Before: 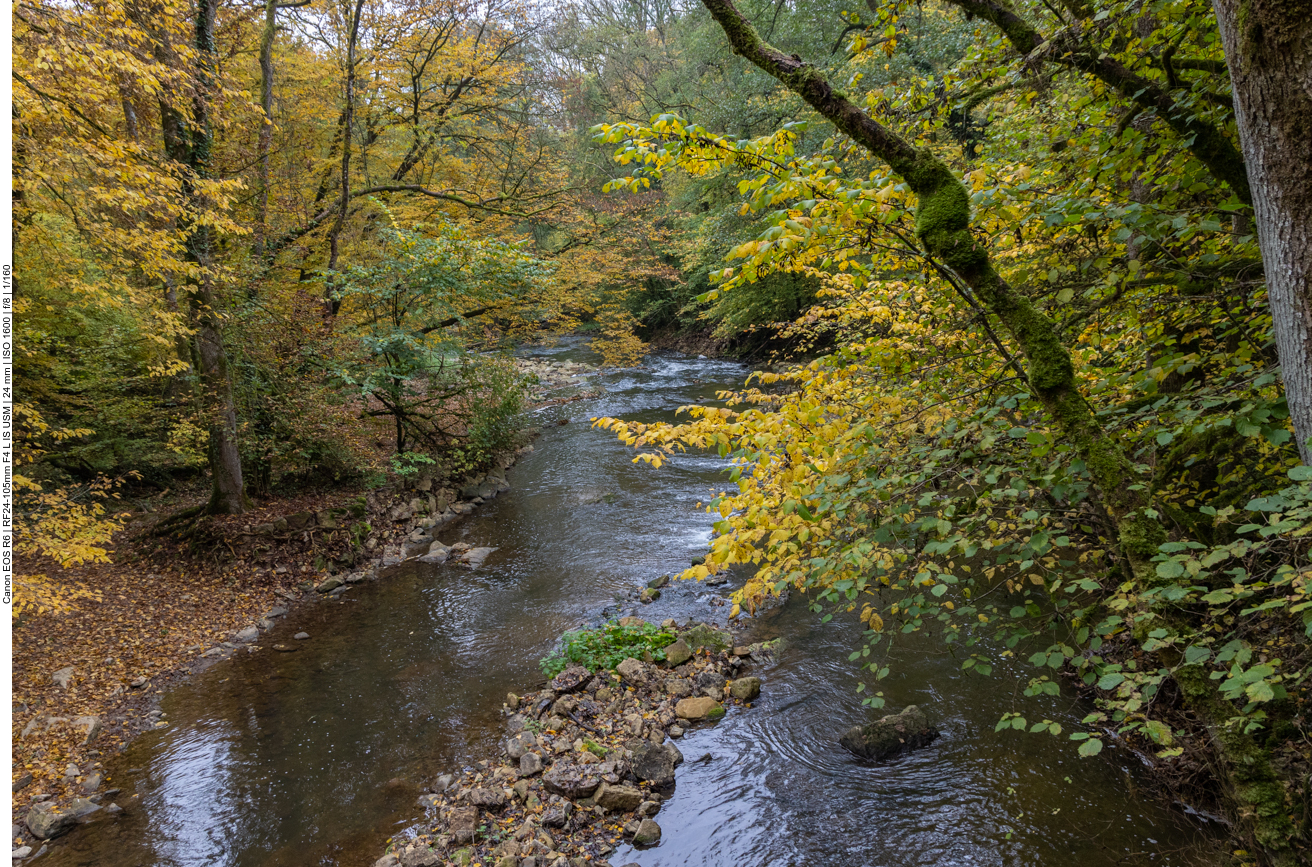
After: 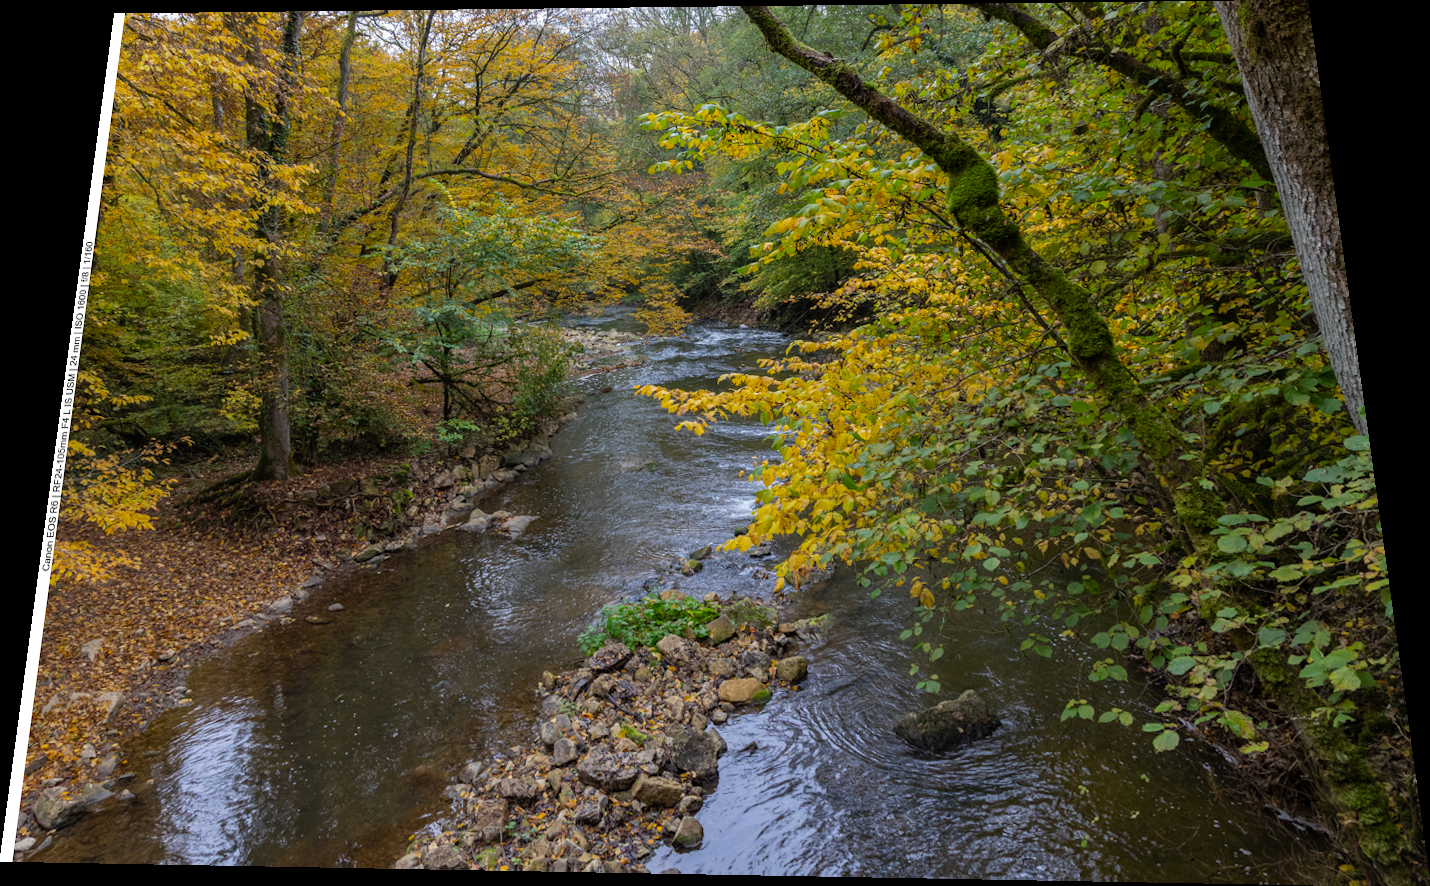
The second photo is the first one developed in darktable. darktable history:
rotate and perspective: rotation 0.128°, lens shift (vertical) -0.181, lens shift (horizontal) -0.044, shear 0.001, automatic cropping off
vibrance: vibrance 100%
